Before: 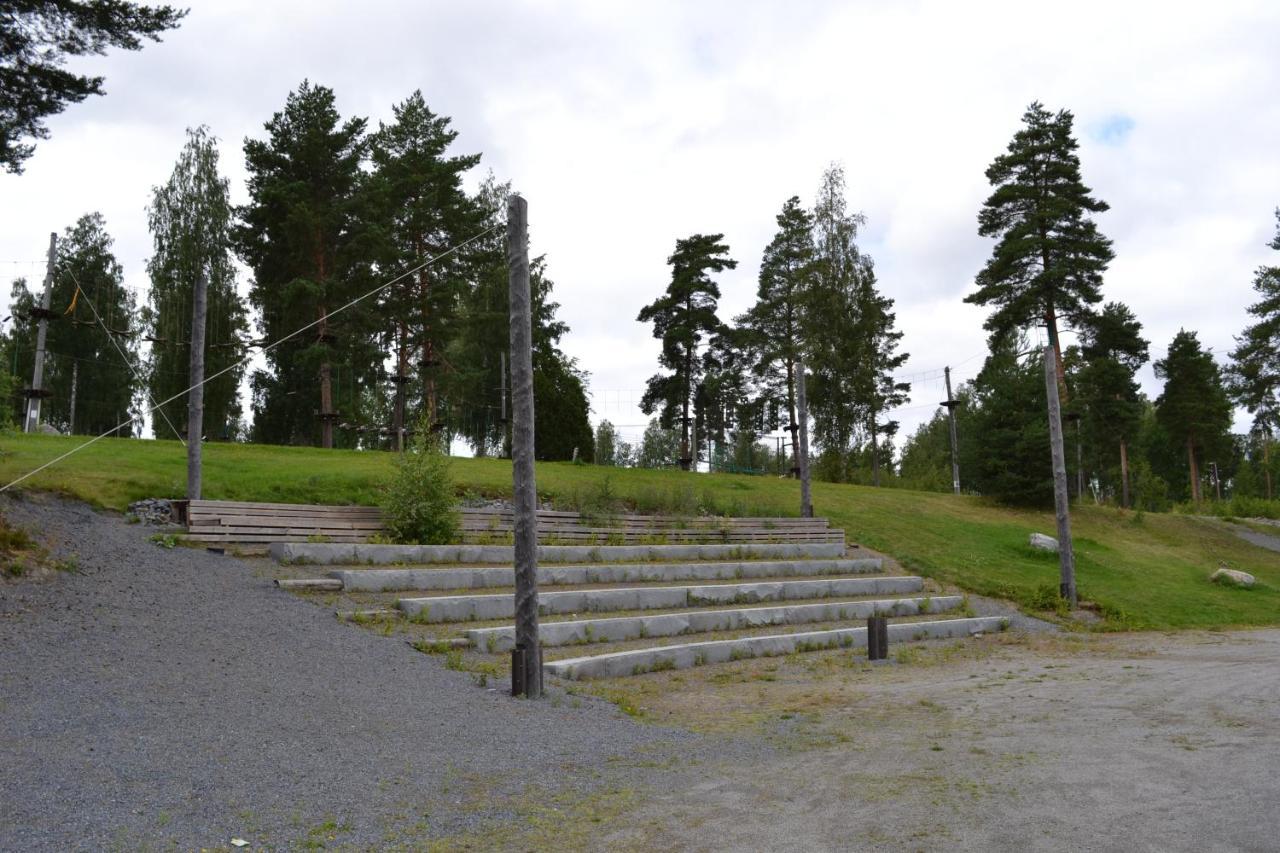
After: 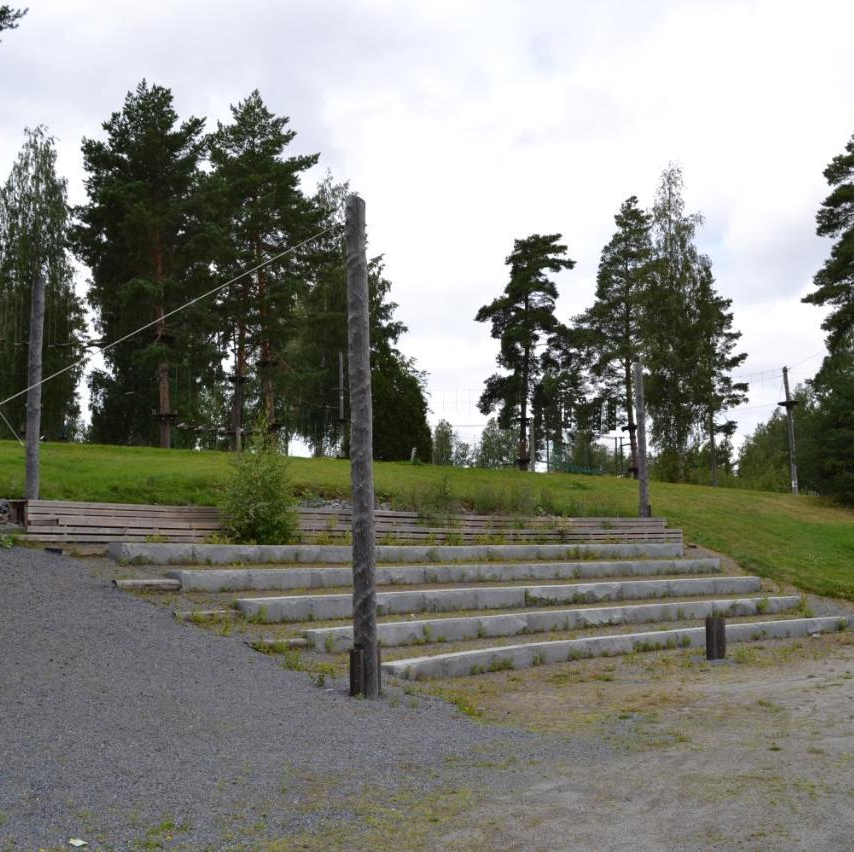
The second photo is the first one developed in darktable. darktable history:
exposure: exposure -0.002 EV, compensate highlight preservation false
crop and rotate: left 12.717%, right 20.545%
tone equalizer: edges refinement/feathering 500, mask exposure compensation -1.57 EV, preserve details no
